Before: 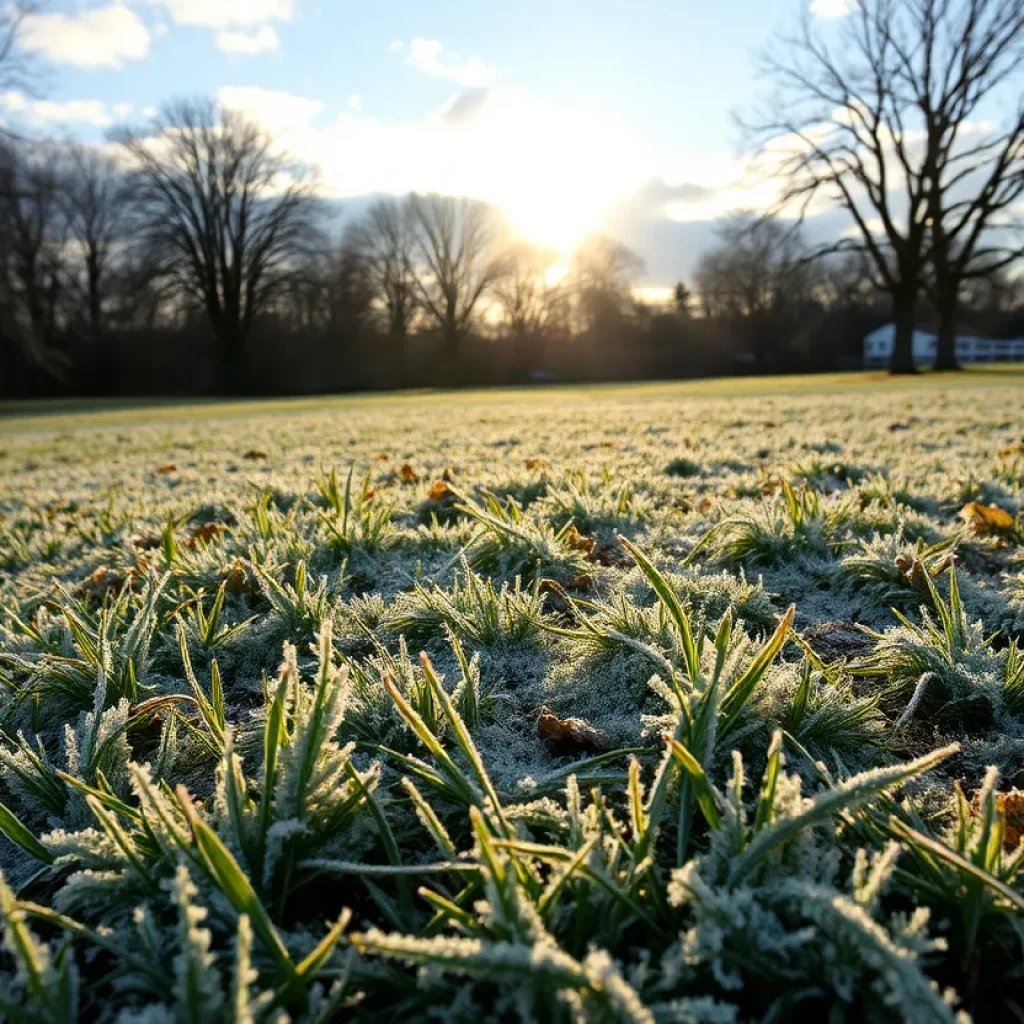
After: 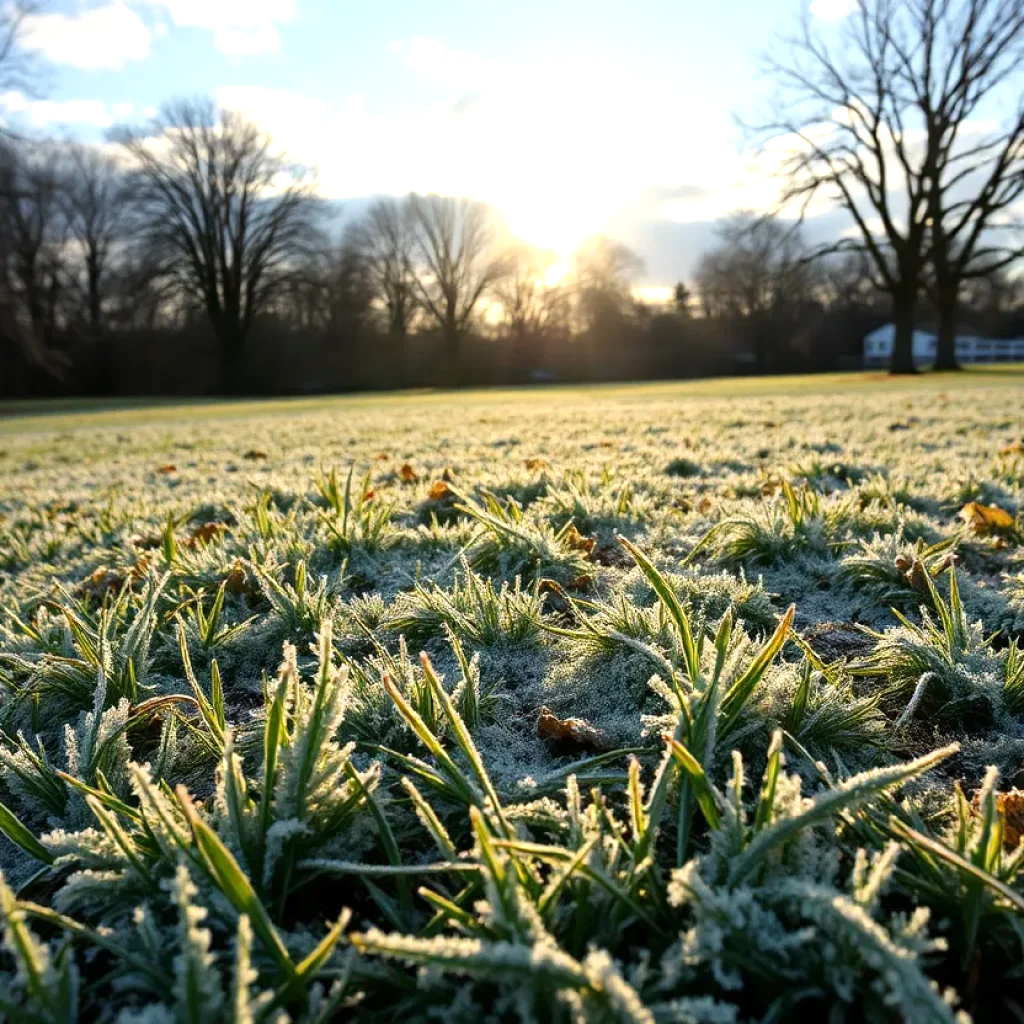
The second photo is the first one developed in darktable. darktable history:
exposure: exposure 0.272 EV, compensate highlight preservation false
